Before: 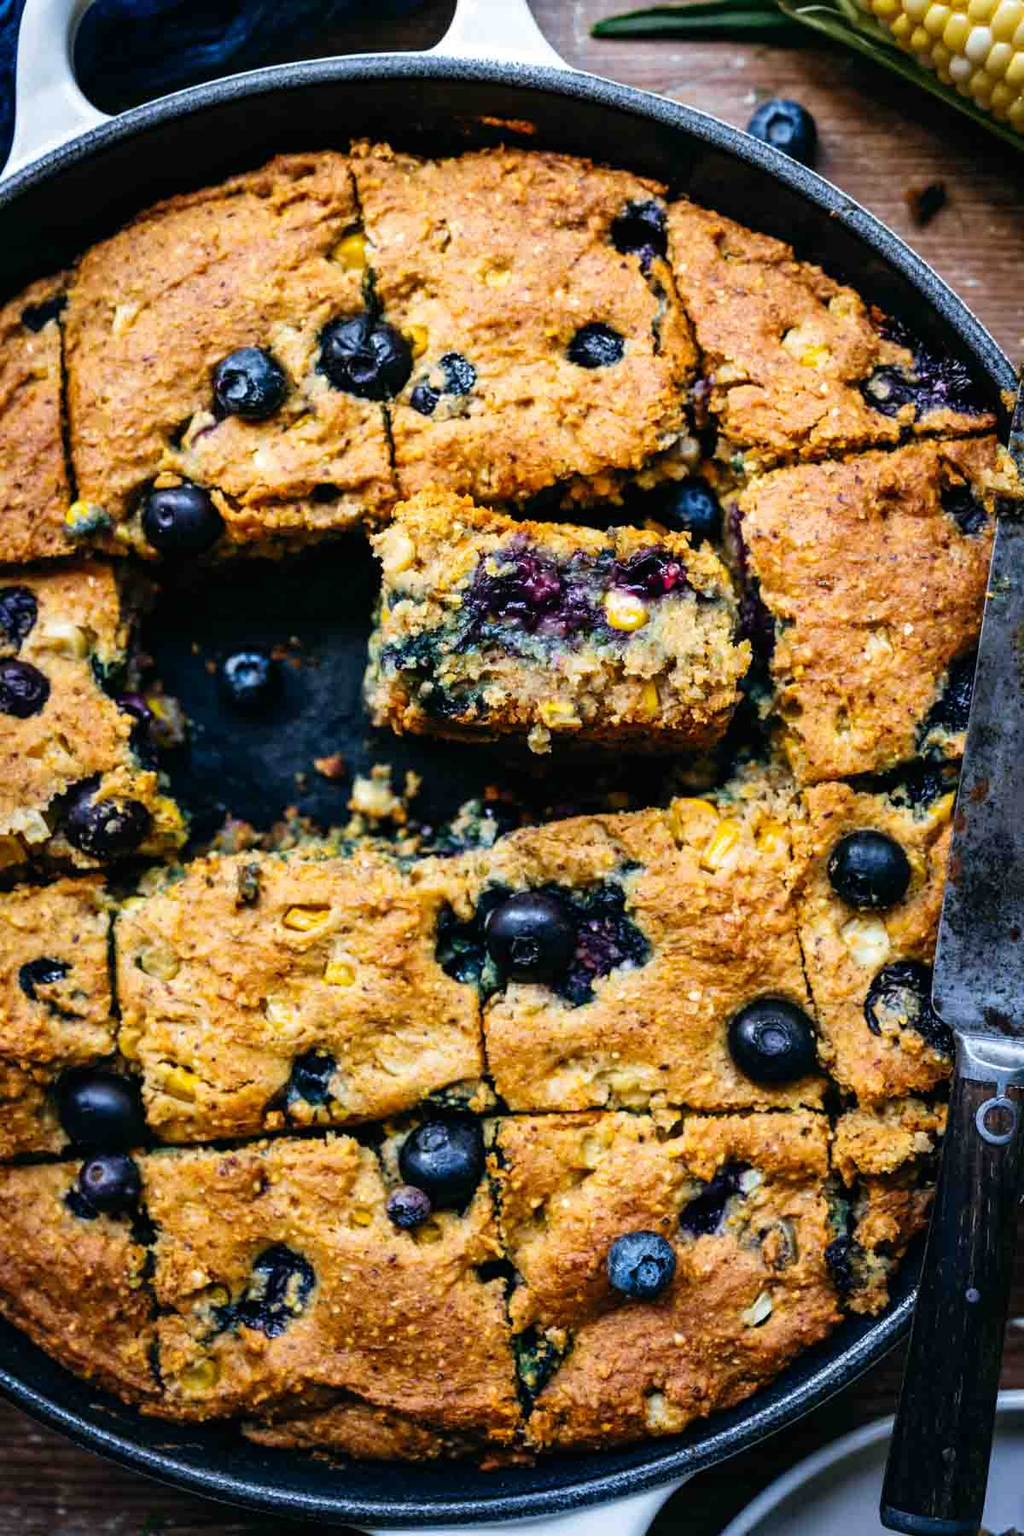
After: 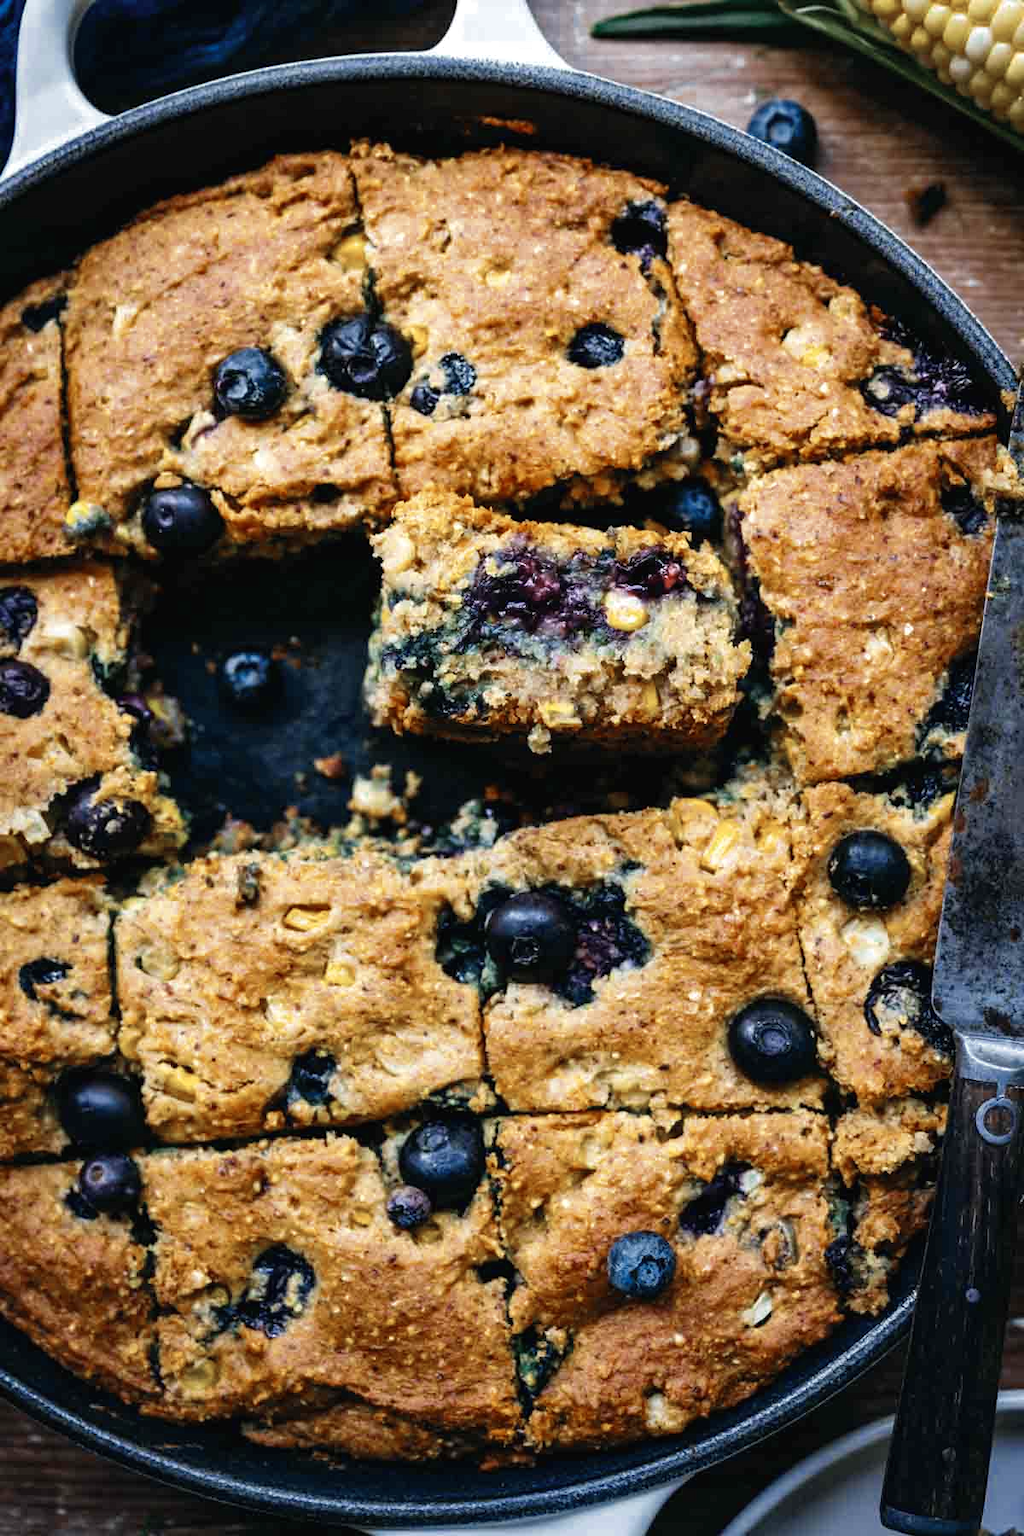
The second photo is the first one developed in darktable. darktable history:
color zones: curves: ch0 [(0, 0.5) (0.125, 0.4) (0.25, 0.5) (0.375, 0.4) (0.5, 0.4) (0.625, 0.35) (0.75, 0.35) (0.875, 0.5)]; ch1 [(0, 0.35) (0.125, 0.45) (0.25, 0.35) (0.375, 0.35) (0.5, 0.35) (0.625, 0.35) (0.75, 0.45) (0.875, 0.35)]; ch2 [(0, 0.6) (0.125, 0.5) (0.25, 0.5) (0.375, 0.6) (0.5, 0.6) (0.625, 0.5) (0.75, 0.5) (0.875, 0.5)]
exposure: black level correction -0.001, exposure 0.079 EV, compensate exposure bias true, compensate highlight preservation false
